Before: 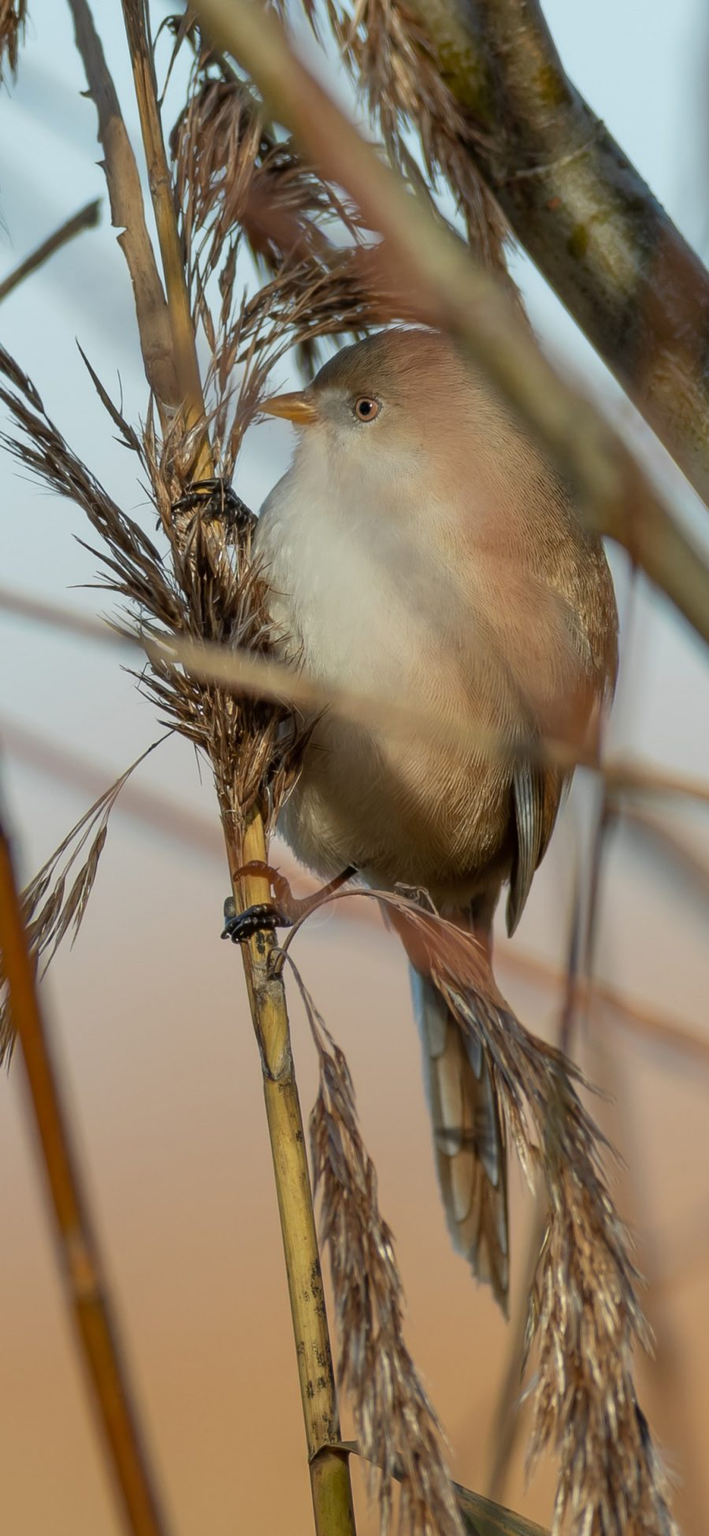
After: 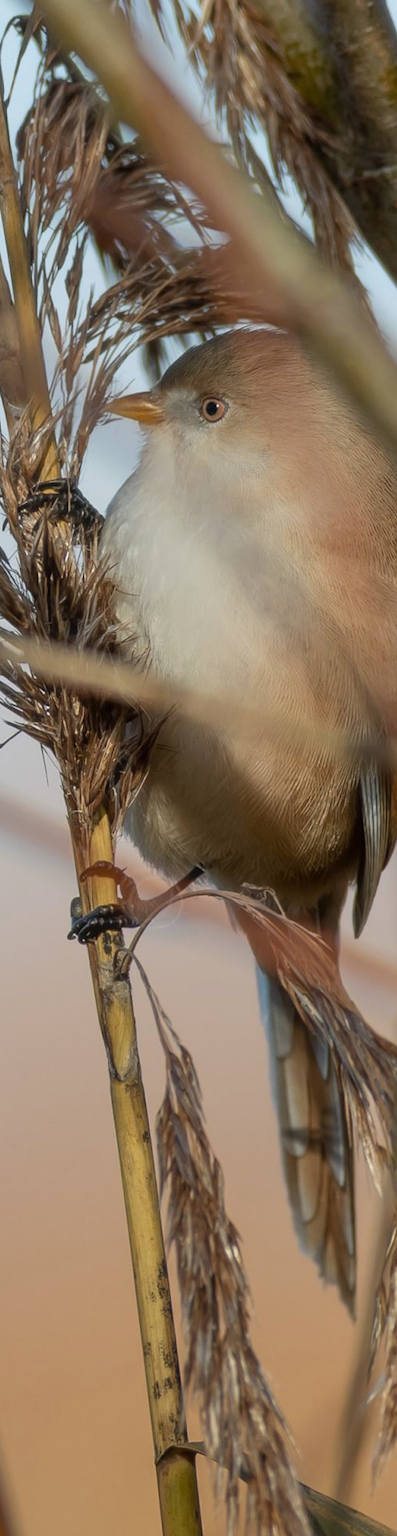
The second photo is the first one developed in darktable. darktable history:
white balance: red 1.009, blue 1.027
haze removal: strength -0.05
crop: left 21.674%, right 22.086%
